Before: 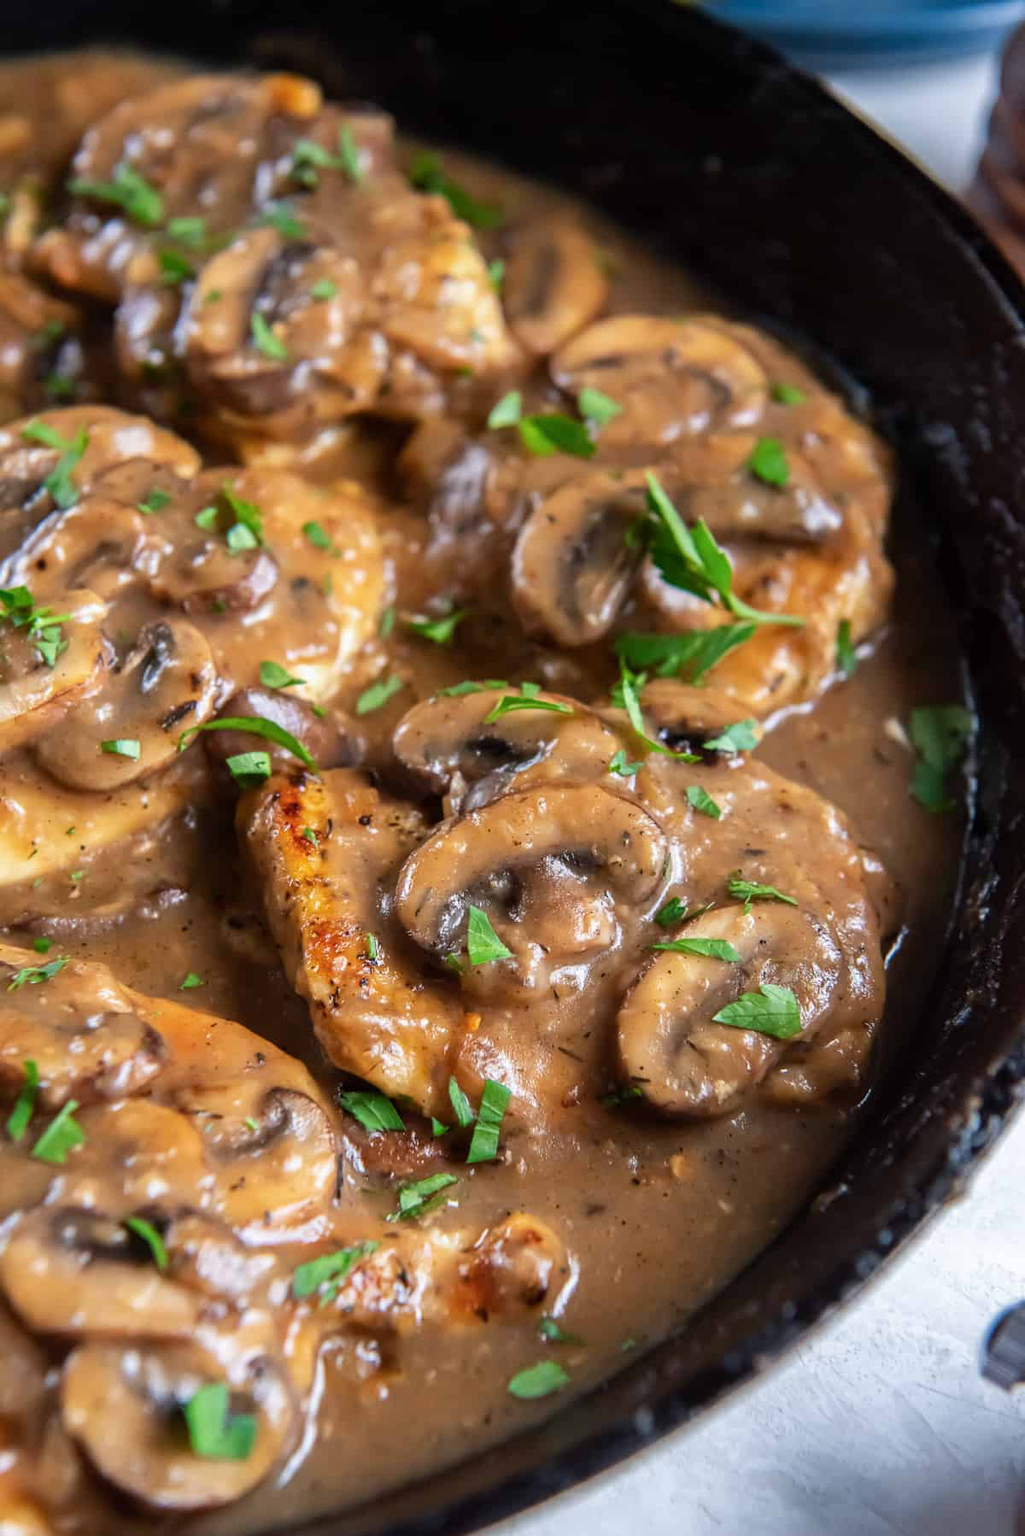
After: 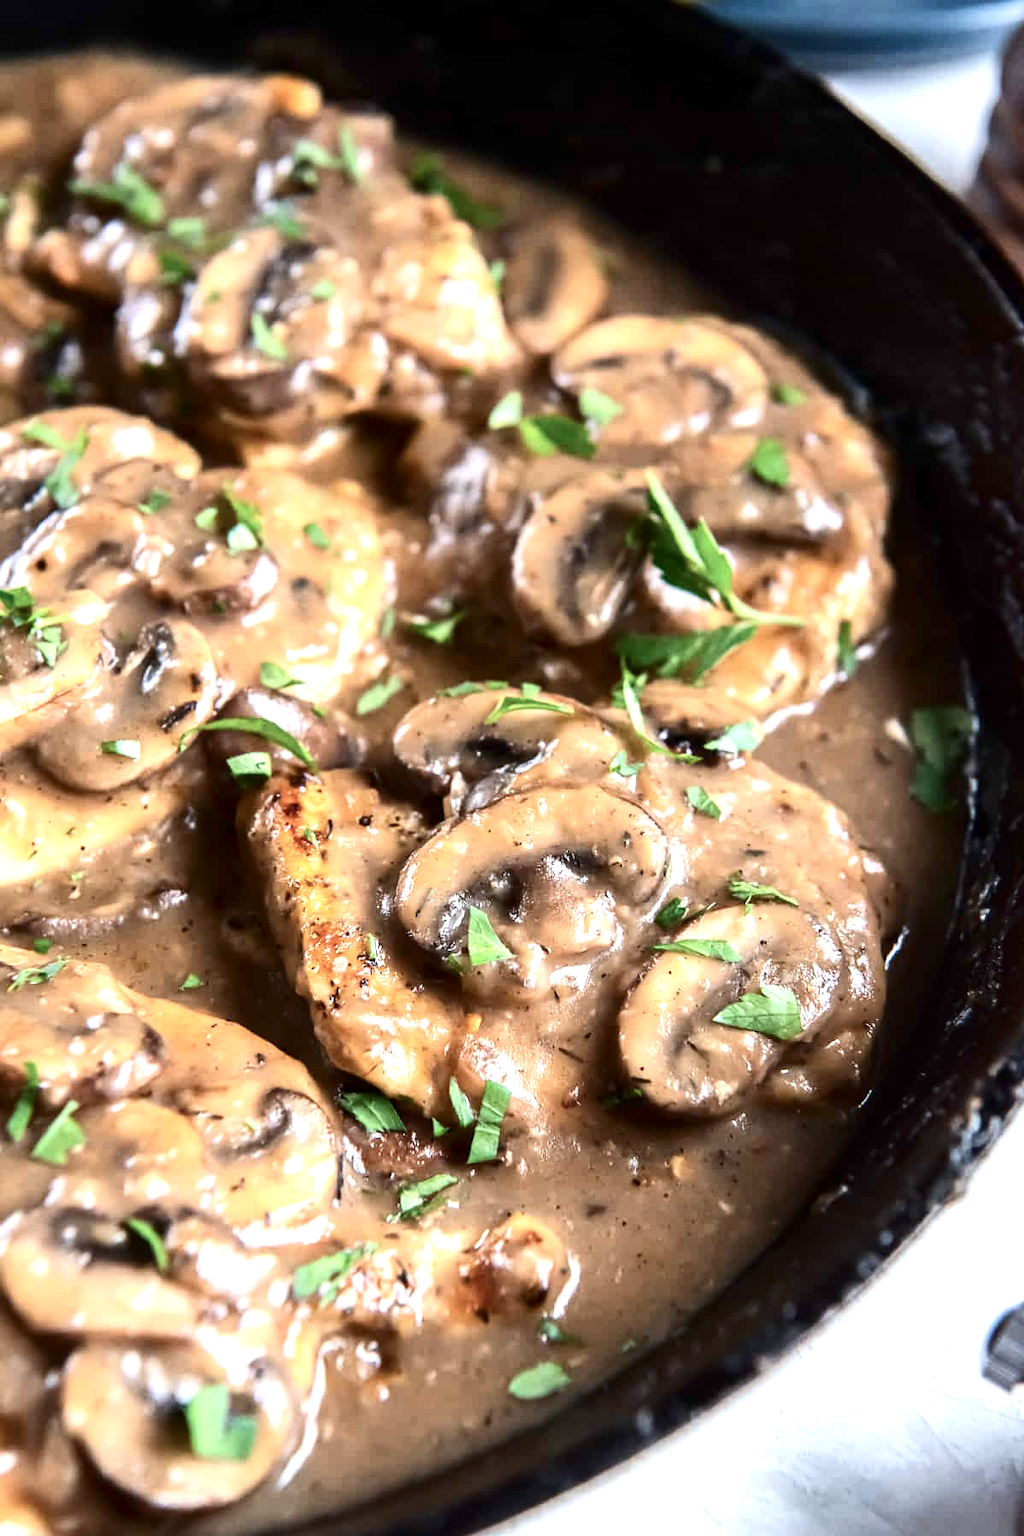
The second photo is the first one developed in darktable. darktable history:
contrast brightness saturation: contrast 0.192, brightness -0.101, saturation 0.211
color correction: highlights b* -0.011, saturation 0.566
exposure: exposure 1 EV, compensate highlight preservation false
